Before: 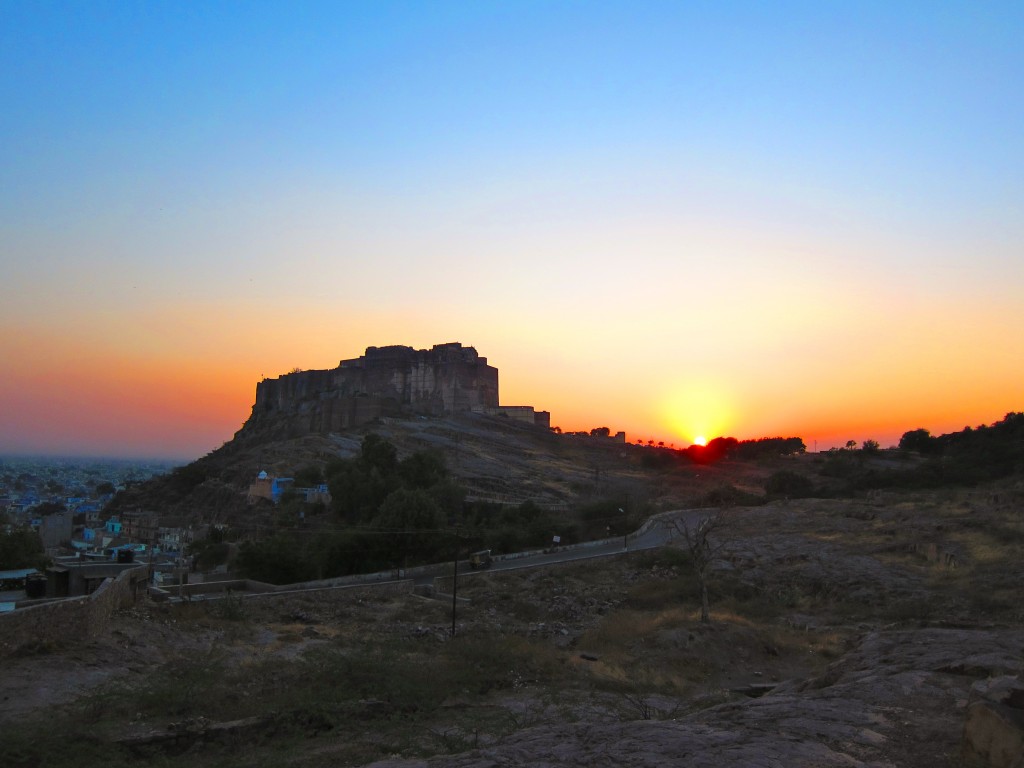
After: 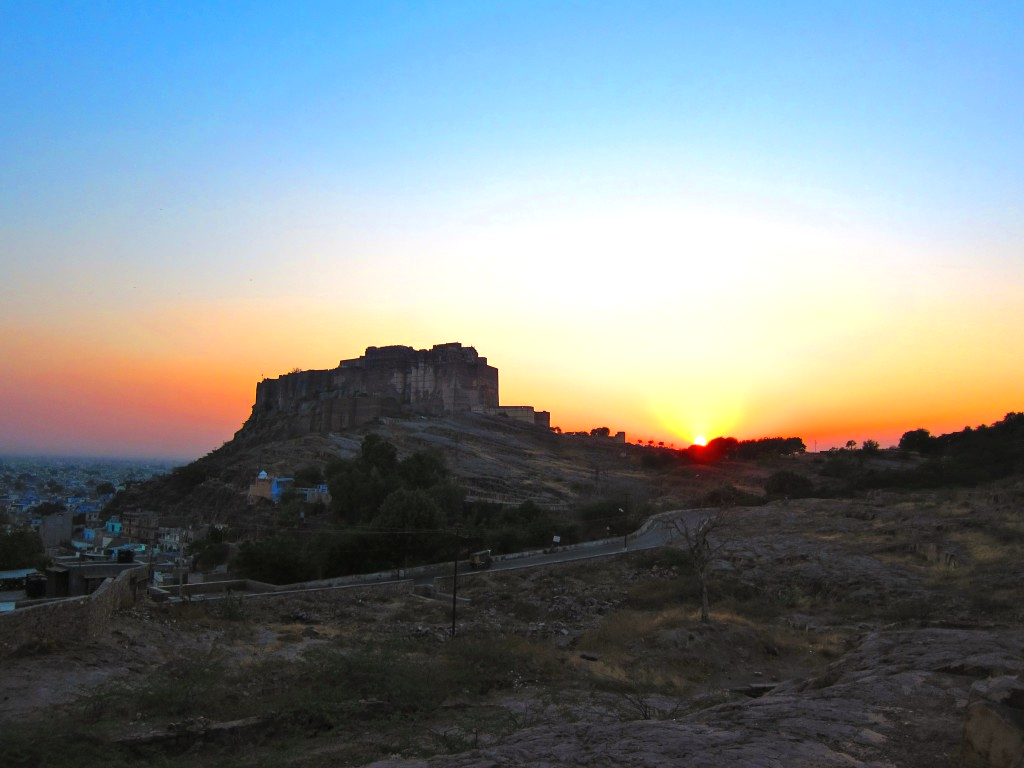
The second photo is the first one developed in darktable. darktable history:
shadows and highlights: shadows 25.85, highlights -24.81
tone equalizer: -8 EV -0.391 EV, -7 EV -0.372 EV, -6 EV -0.311 EV, -5 EV -0.186 EV, -3 EV 0.249 EV, -2 EV 0.361 EV, -1 EV 0.38 EV, +0 EV 0.421 EV, edges refinement/feathering 500, mask exposure compensation -1.25 EV, preserve details no
